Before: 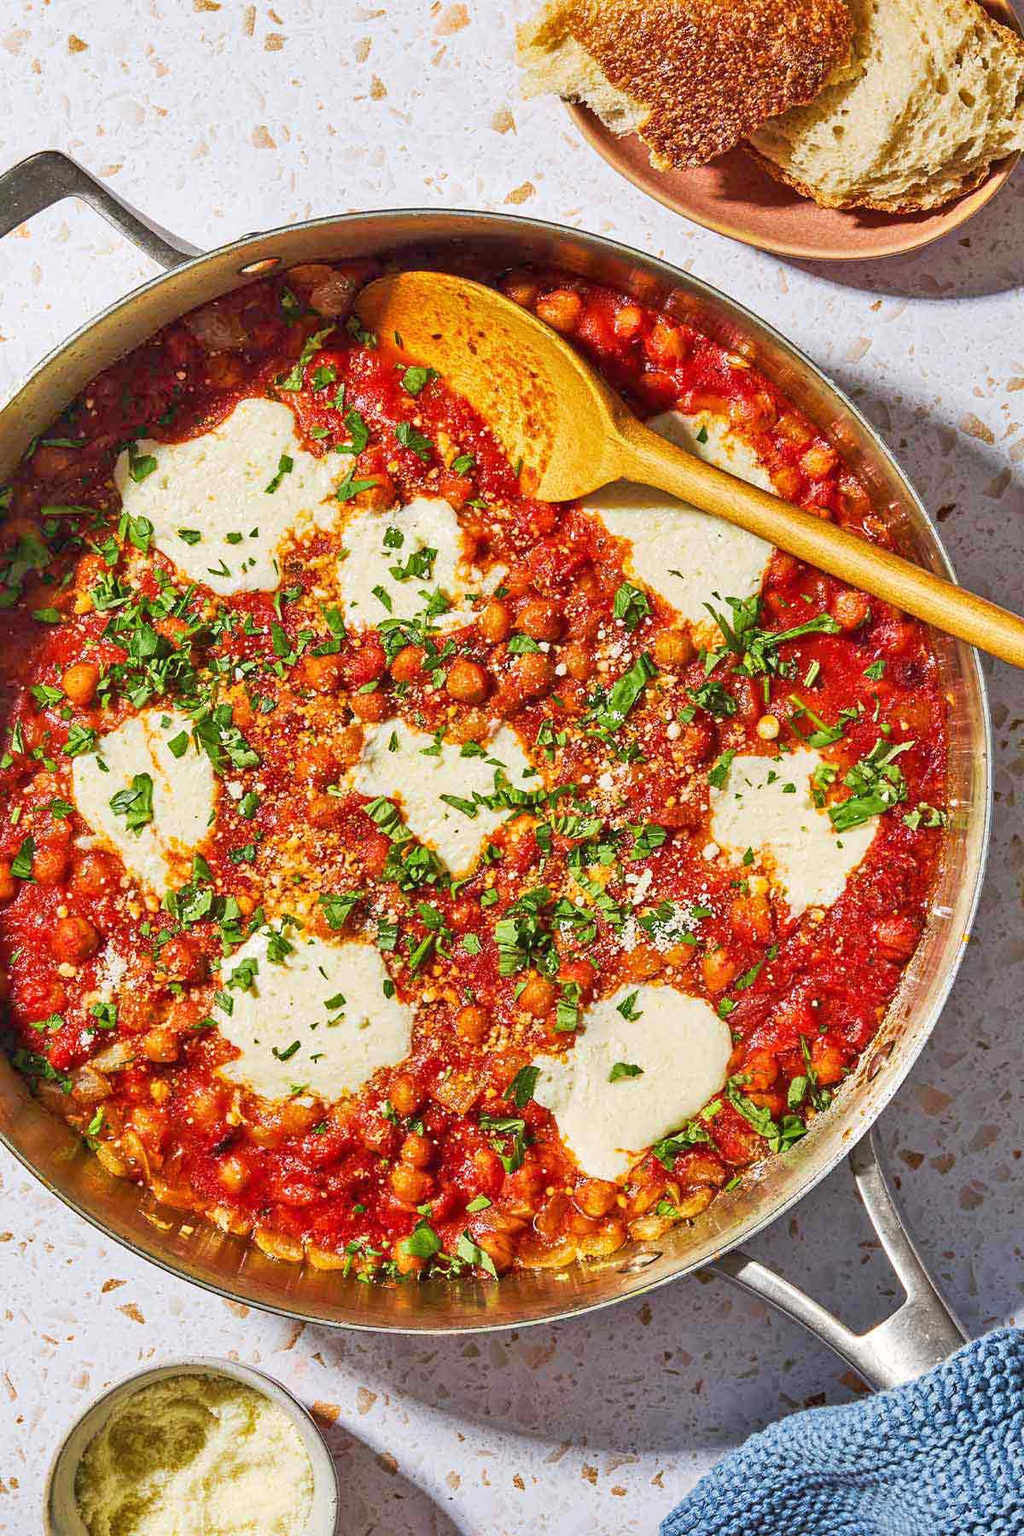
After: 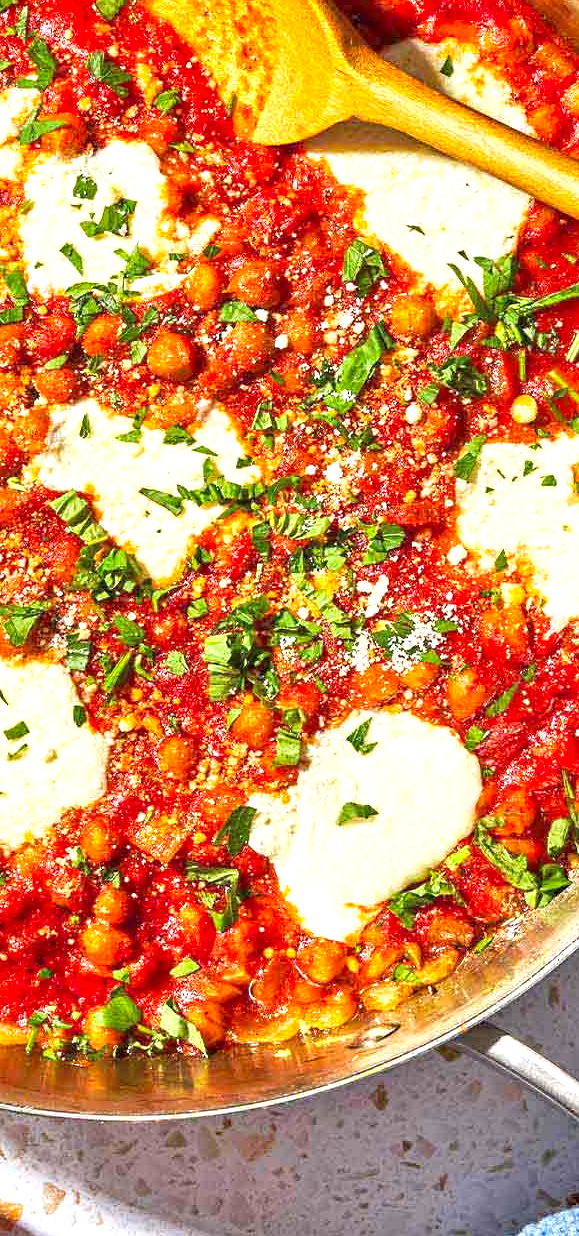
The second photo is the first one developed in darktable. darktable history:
exposure: black level correction 0.001, exposure 0.675 EV, compensate highlight preservation false
crop: left 31.379%, top 24.658%, right 20.326%, bottom 6.628%
vibrance: on, module defaults
